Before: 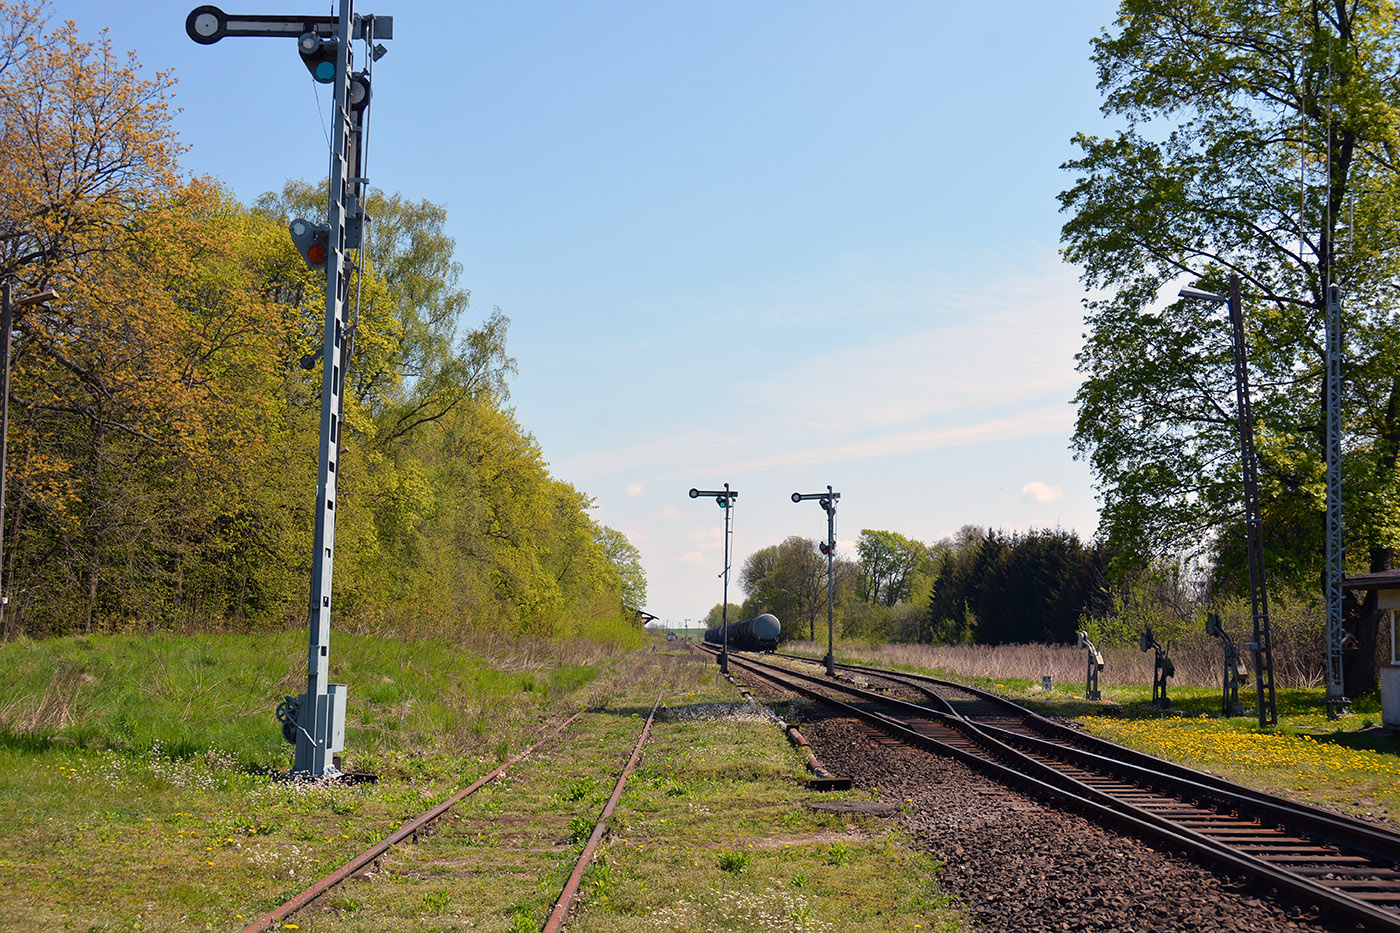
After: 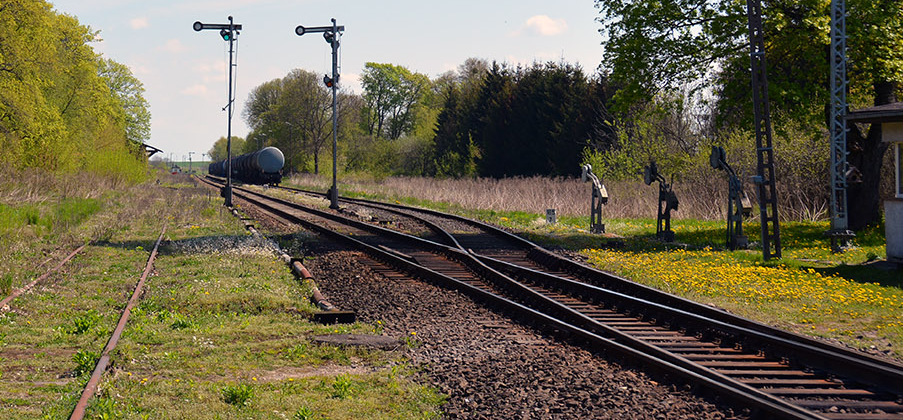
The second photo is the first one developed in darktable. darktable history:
crop and rotate: left 35.456%, top 50.096%, bottom 4.843%
